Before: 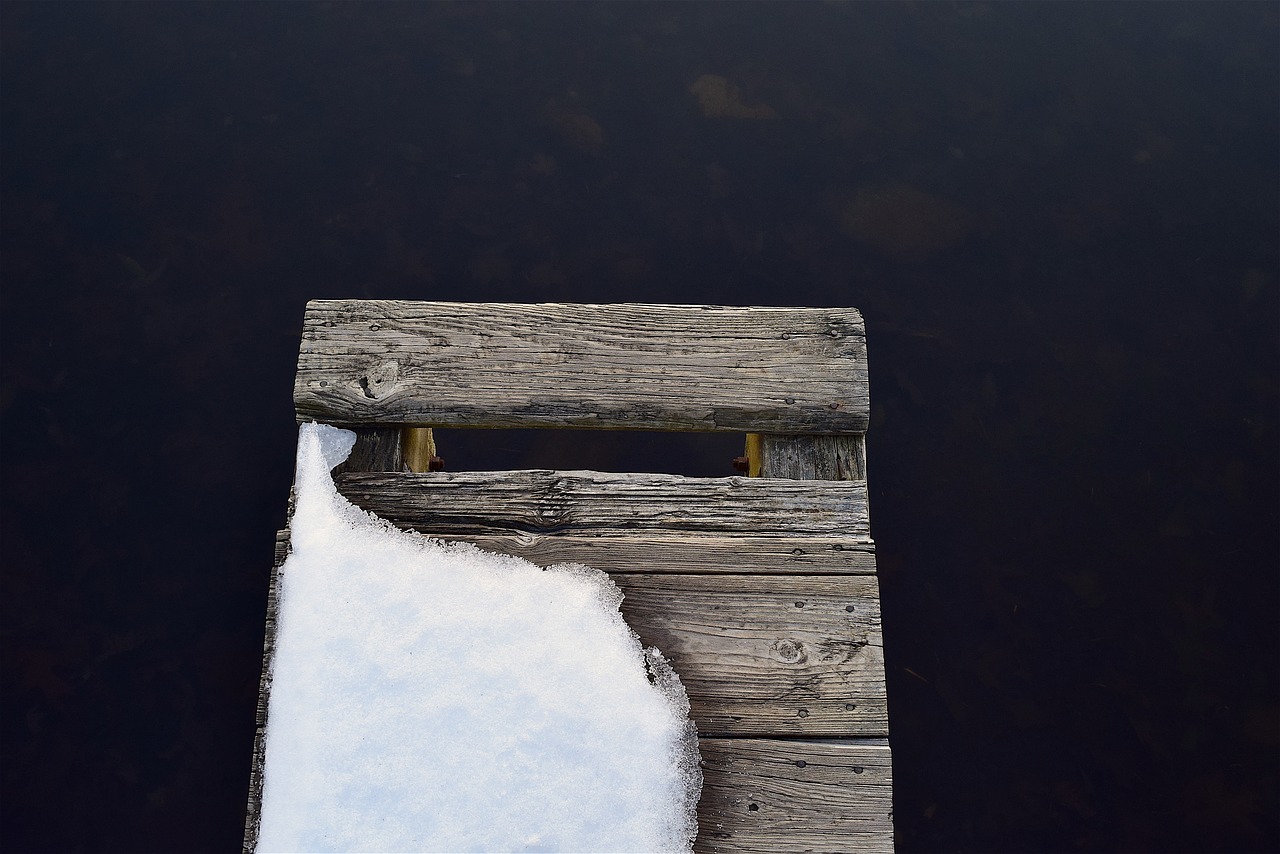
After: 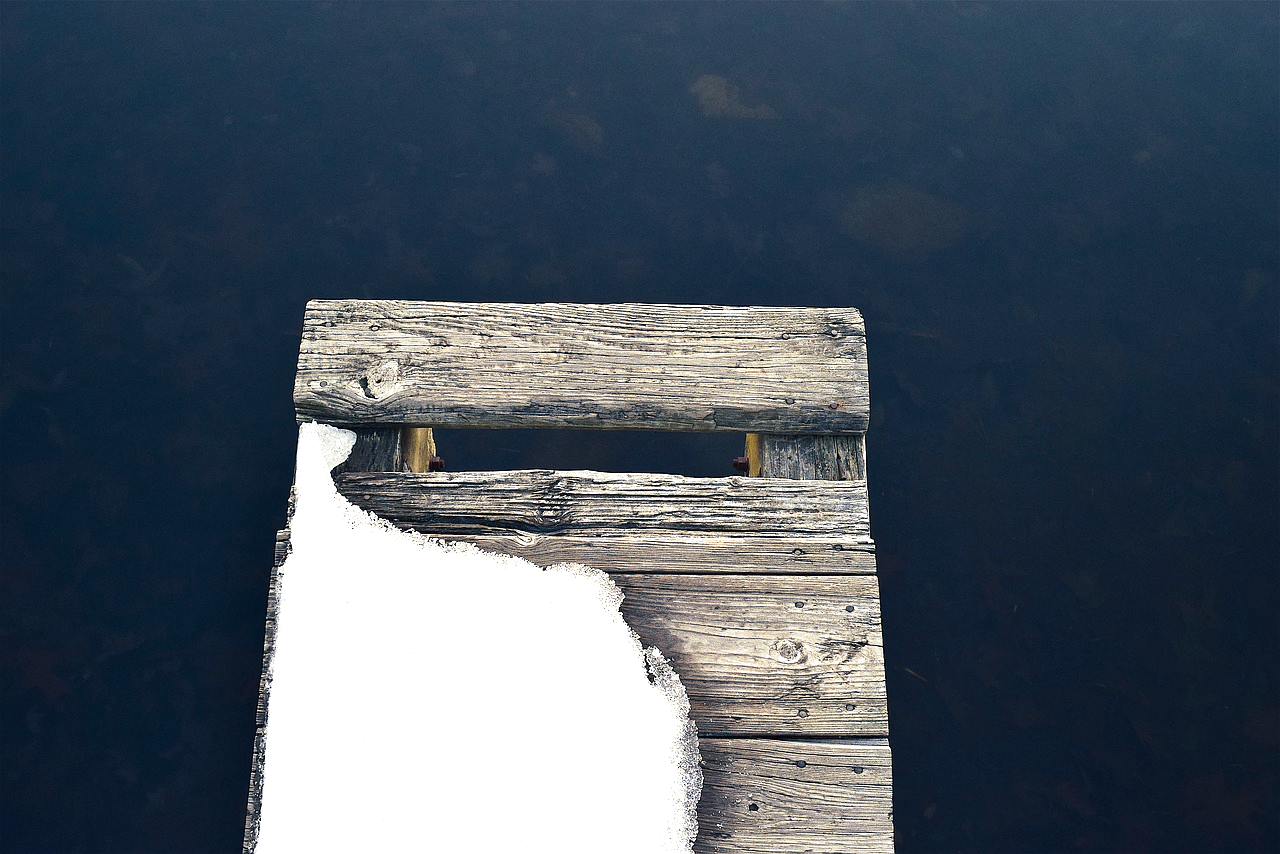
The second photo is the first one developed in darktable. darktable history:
grain: coarseness 0.09 ISO, strength 10%
split-toning: shadows › hue 216°, shadows › saturation 1, highlights › hue 57.6°, balance -33.4
exposure: black level correction 0, exposure 1.173 EV, compensate exposure bias true, compensate highlight preservation false
